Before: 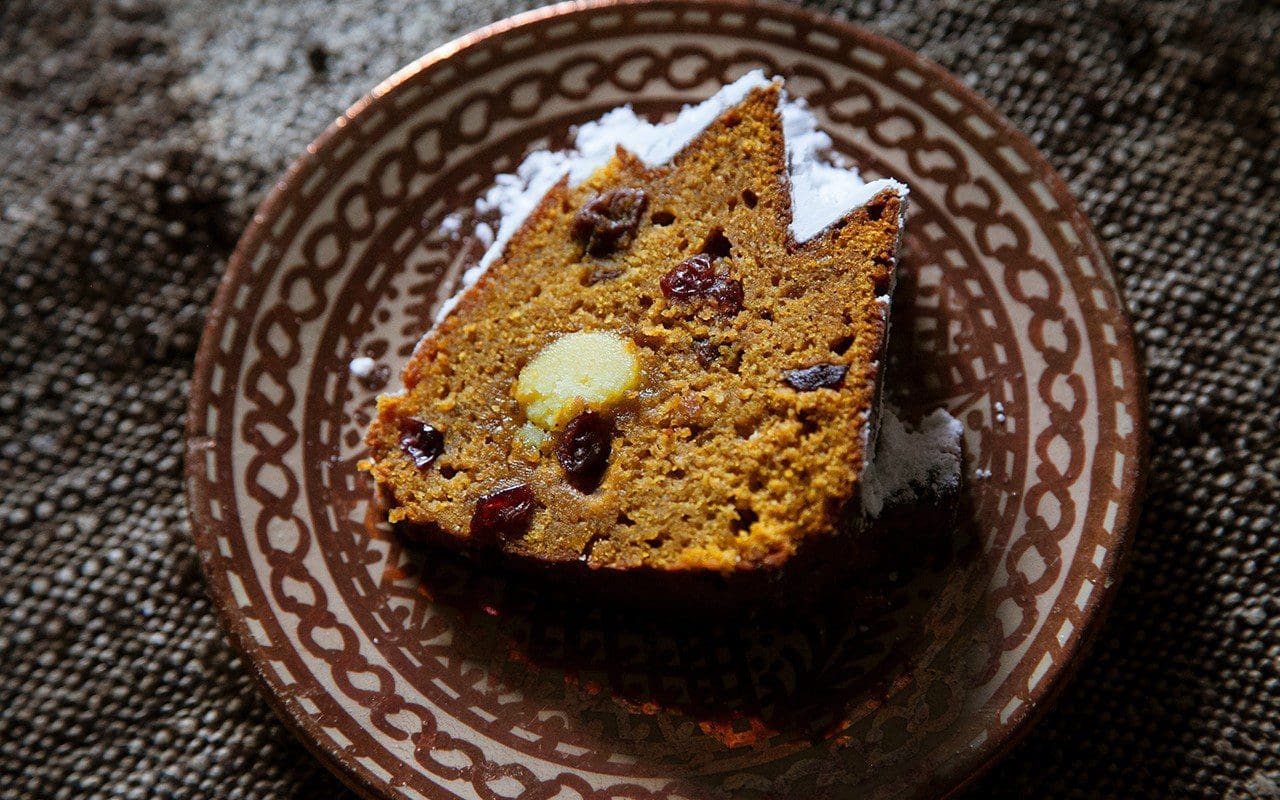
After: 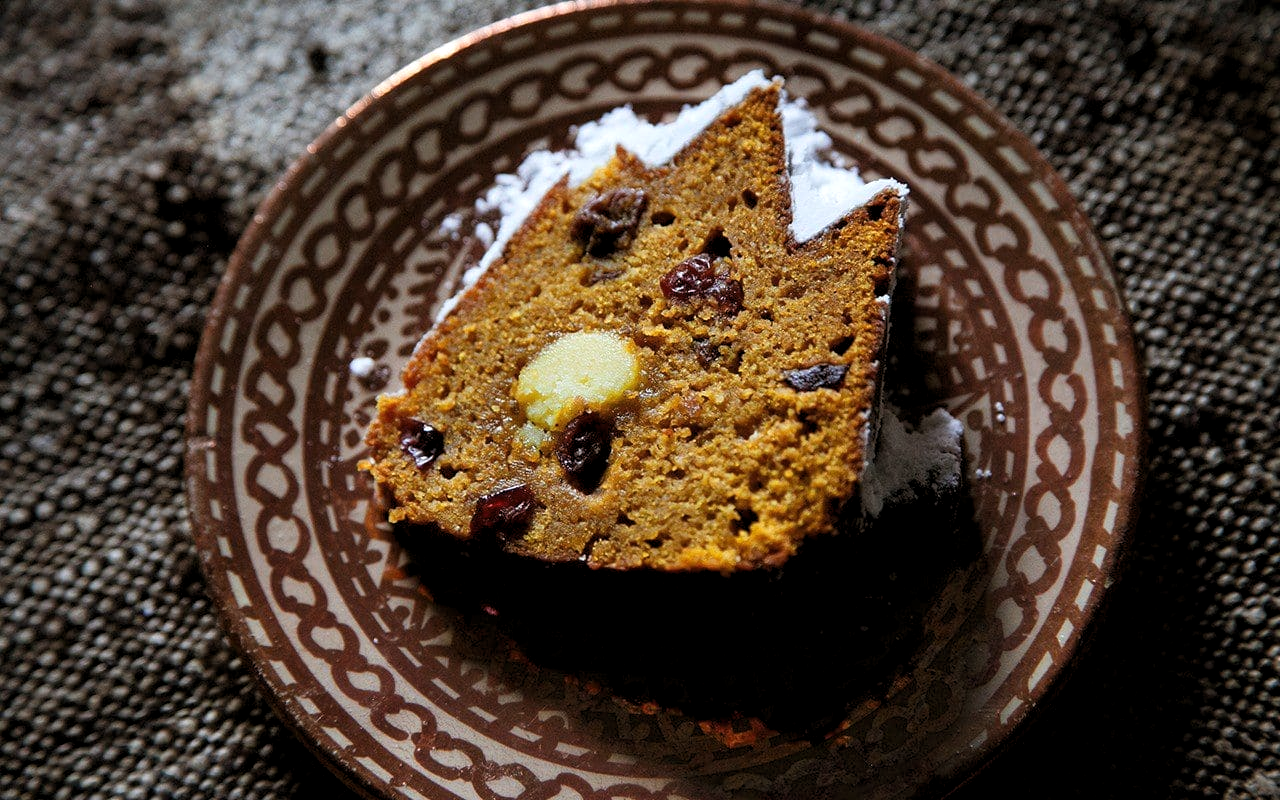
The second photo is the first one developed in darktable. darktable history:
levels: levels [0.031, 0.5, 0.969]
